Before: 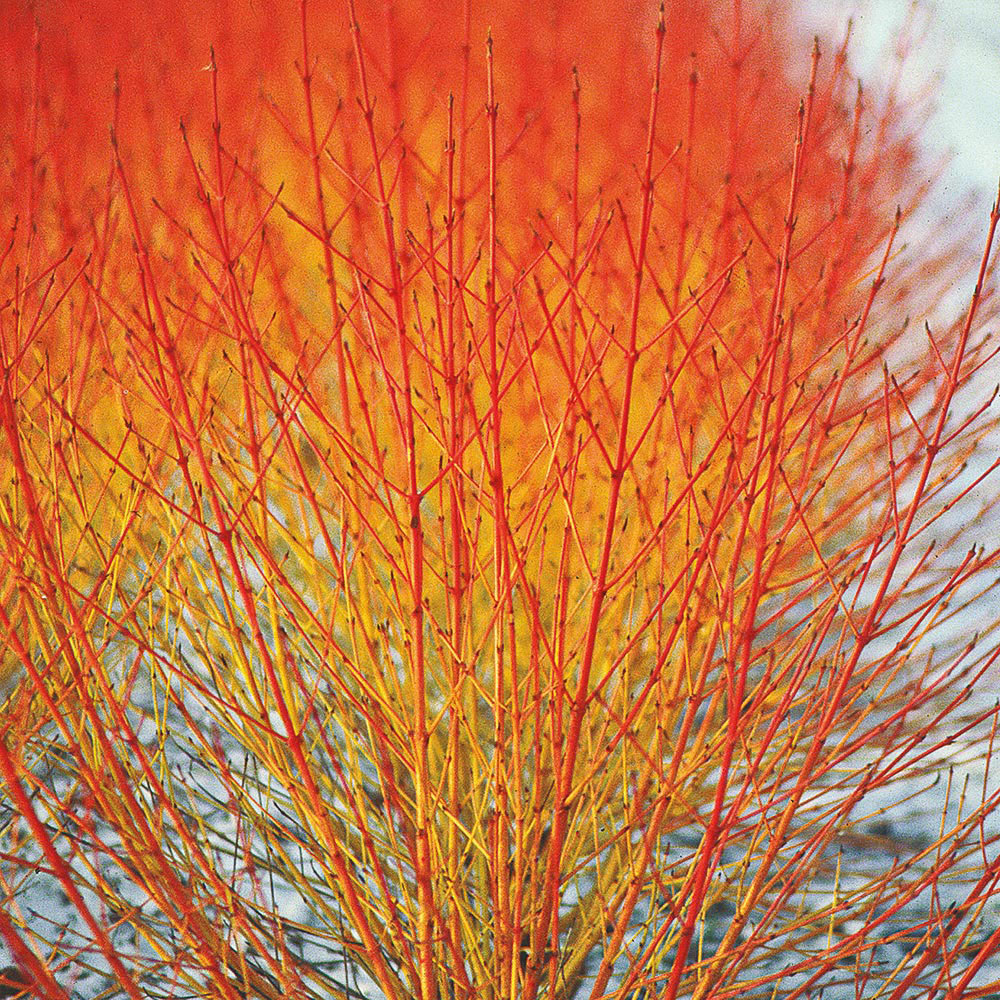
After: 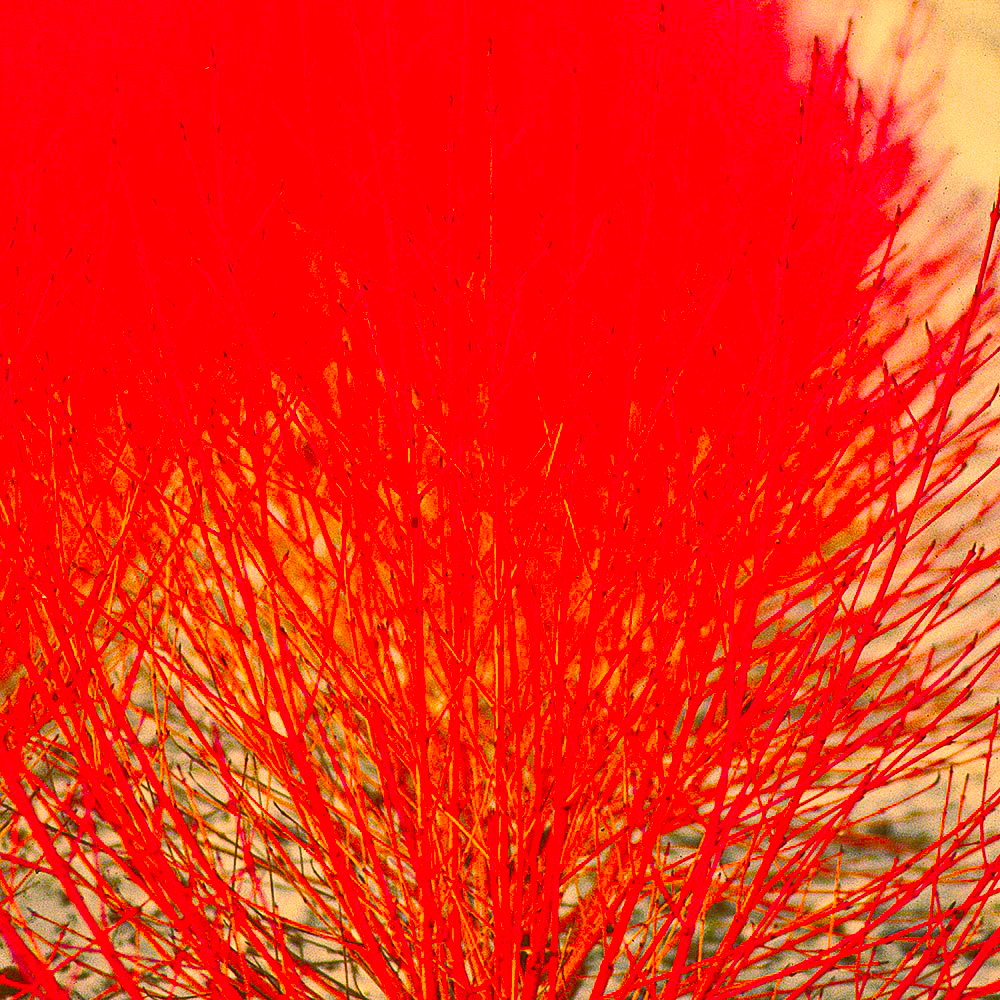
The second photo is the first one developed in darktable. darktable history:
shadows and highlights: soften with gaussian
color zones: curves: ch1 [(0.29, 0.492) (0.373, 0.185) (0.509, 0.481)]; ch2 [(0.25, 0.462) (0.749, 0.457)], mix 40.67%
color correction: highlights a* 10.44, highlights b* 30.04, shadows a* 2.73, shadows b* 17.51, saturation 1.72
